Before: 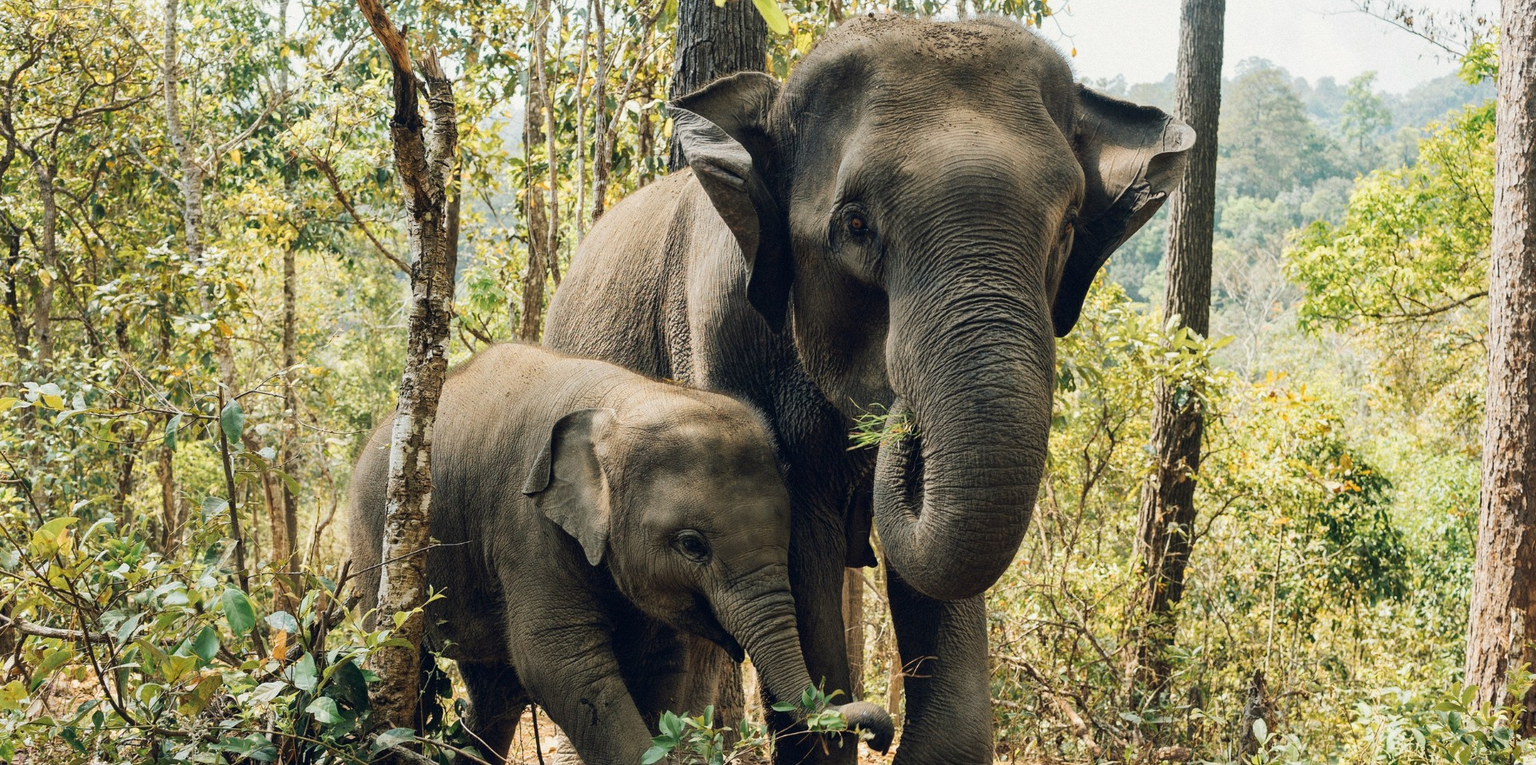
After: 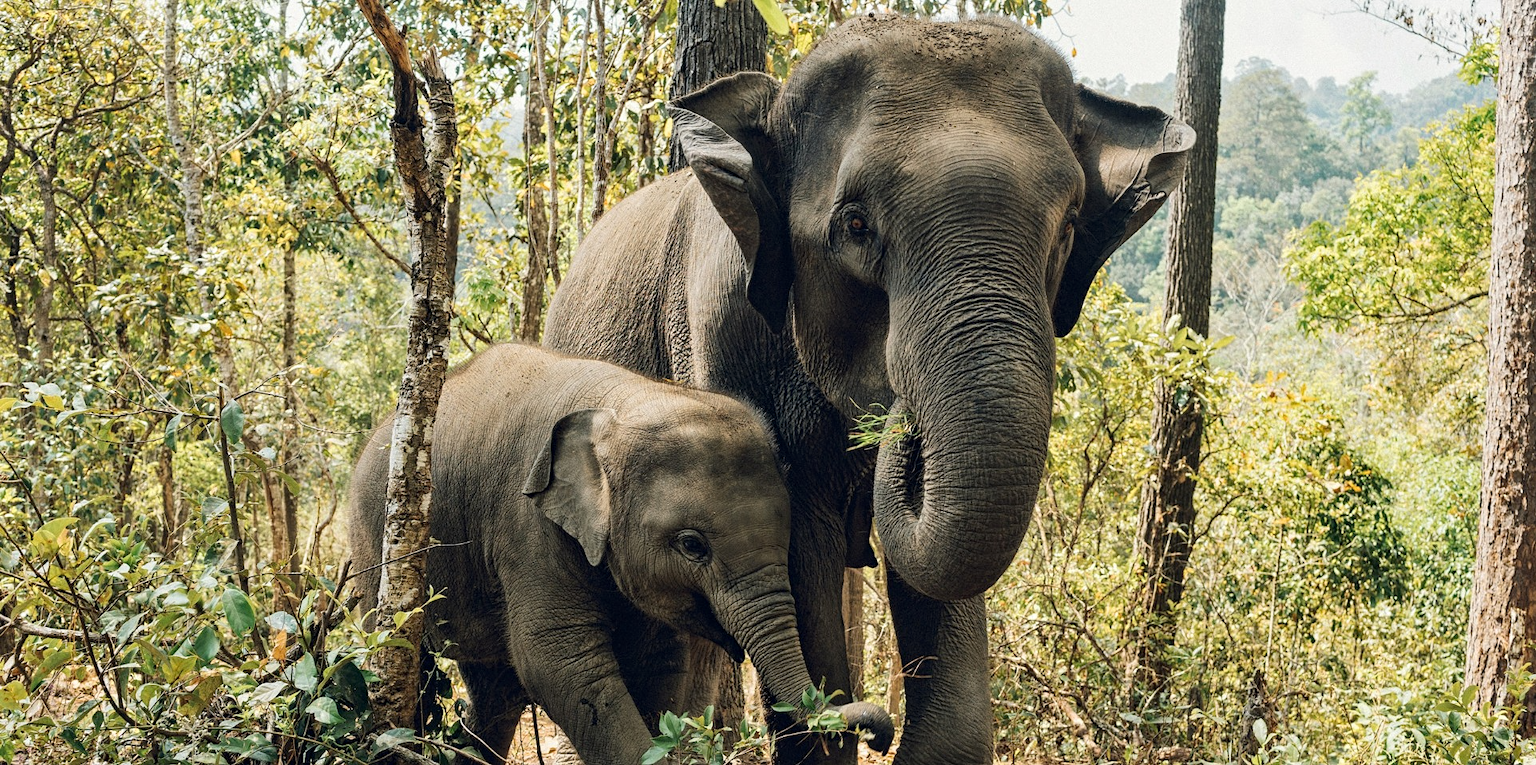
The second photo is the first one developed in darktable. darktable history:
contrast equalizer: y [[0.502, 0.505, 0.512, 0.529, 0.564, 0.588], [0.5 ×6], [0.502, 0.505, 0.512, 0.529, 0.564, 0.588], [0, 0.001, 0.001, 0.004, 0.008, 0.011], [0, 0.001, 0.001, 0.004, 0.008, 0.011]]
